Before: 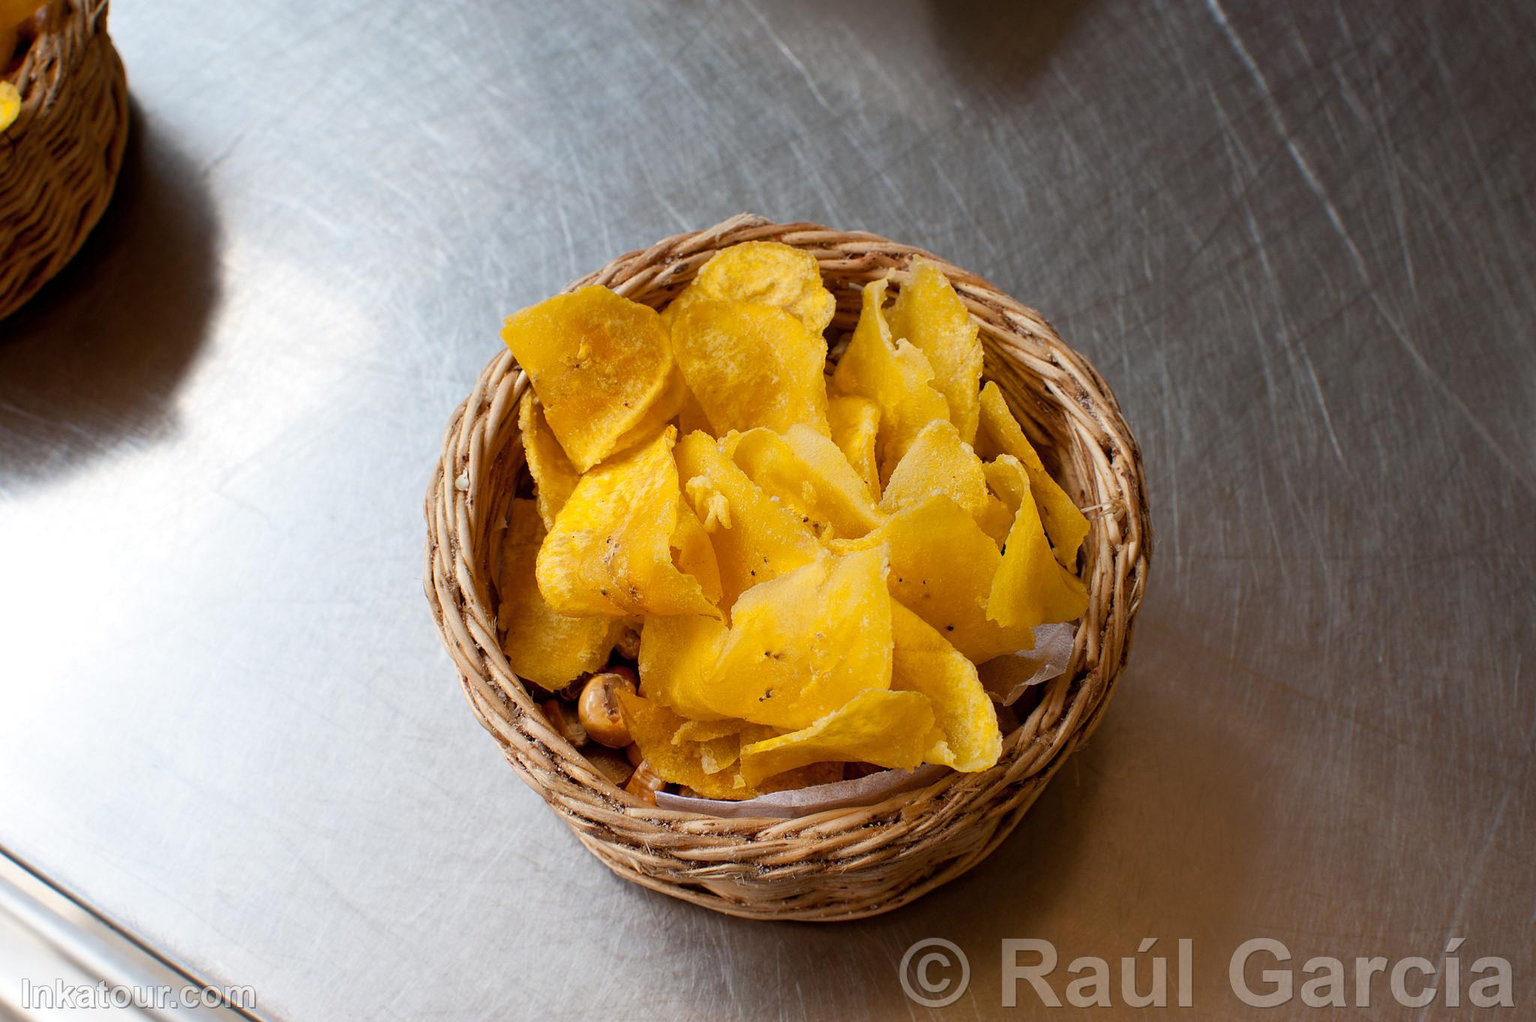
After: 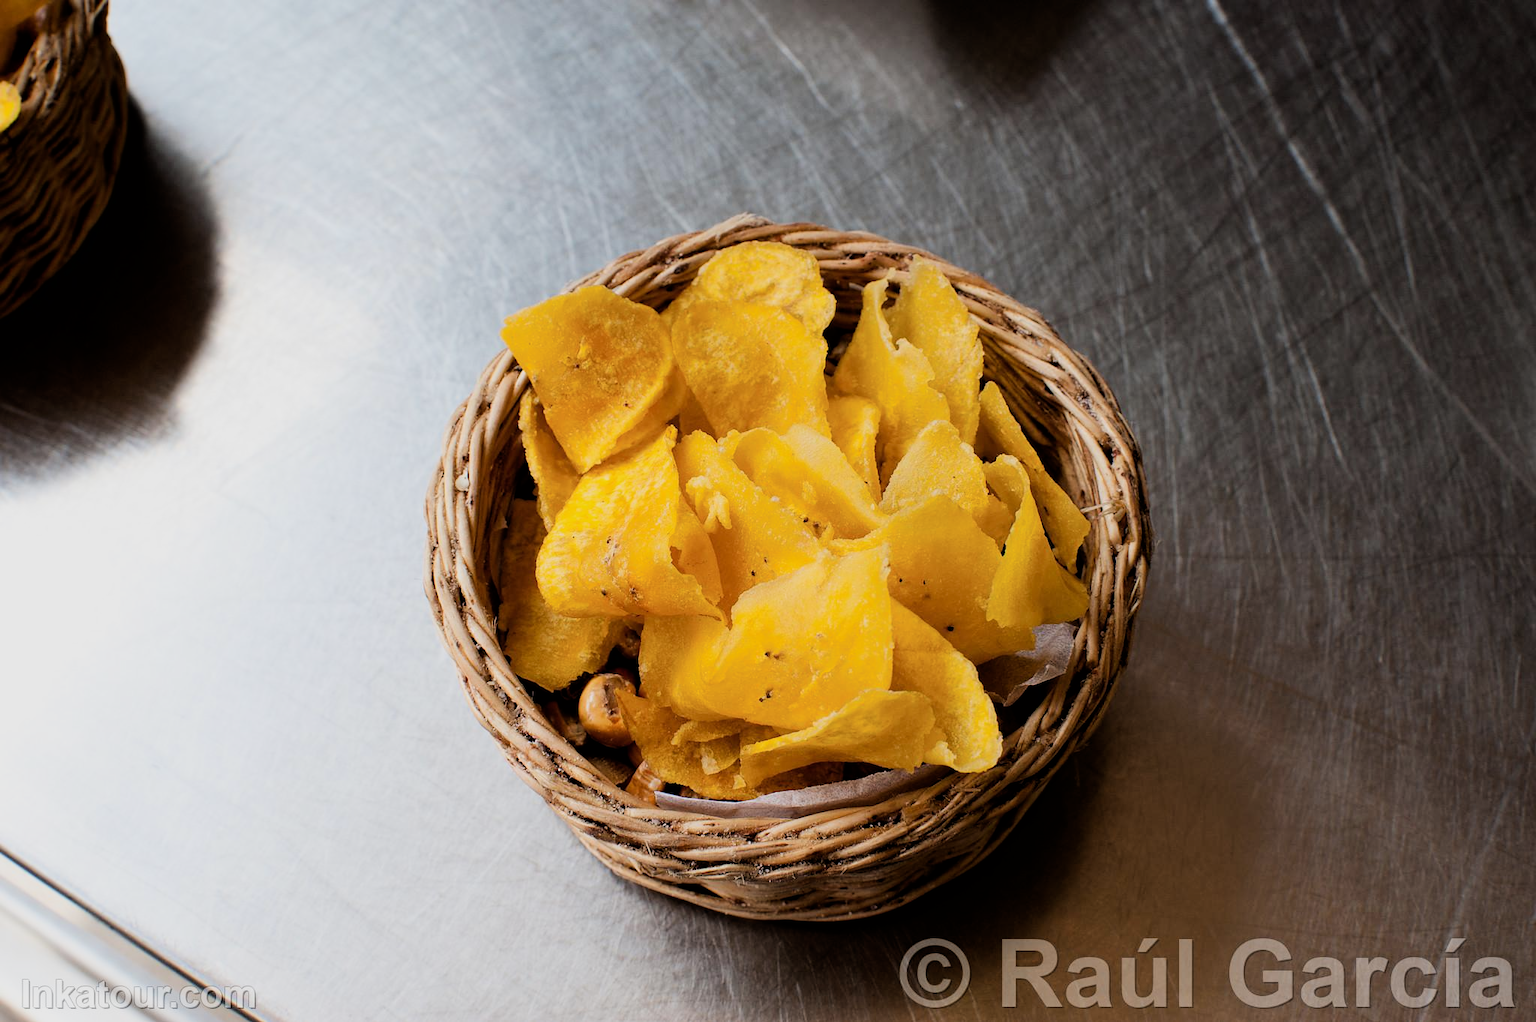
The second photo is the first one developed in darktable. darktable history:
filmic rgb: black relative exposure -5.02 EV, white relative exposure 3.95 EV, hardness 2.89, contrast 1.392, highlights saturation mix -19.32%
